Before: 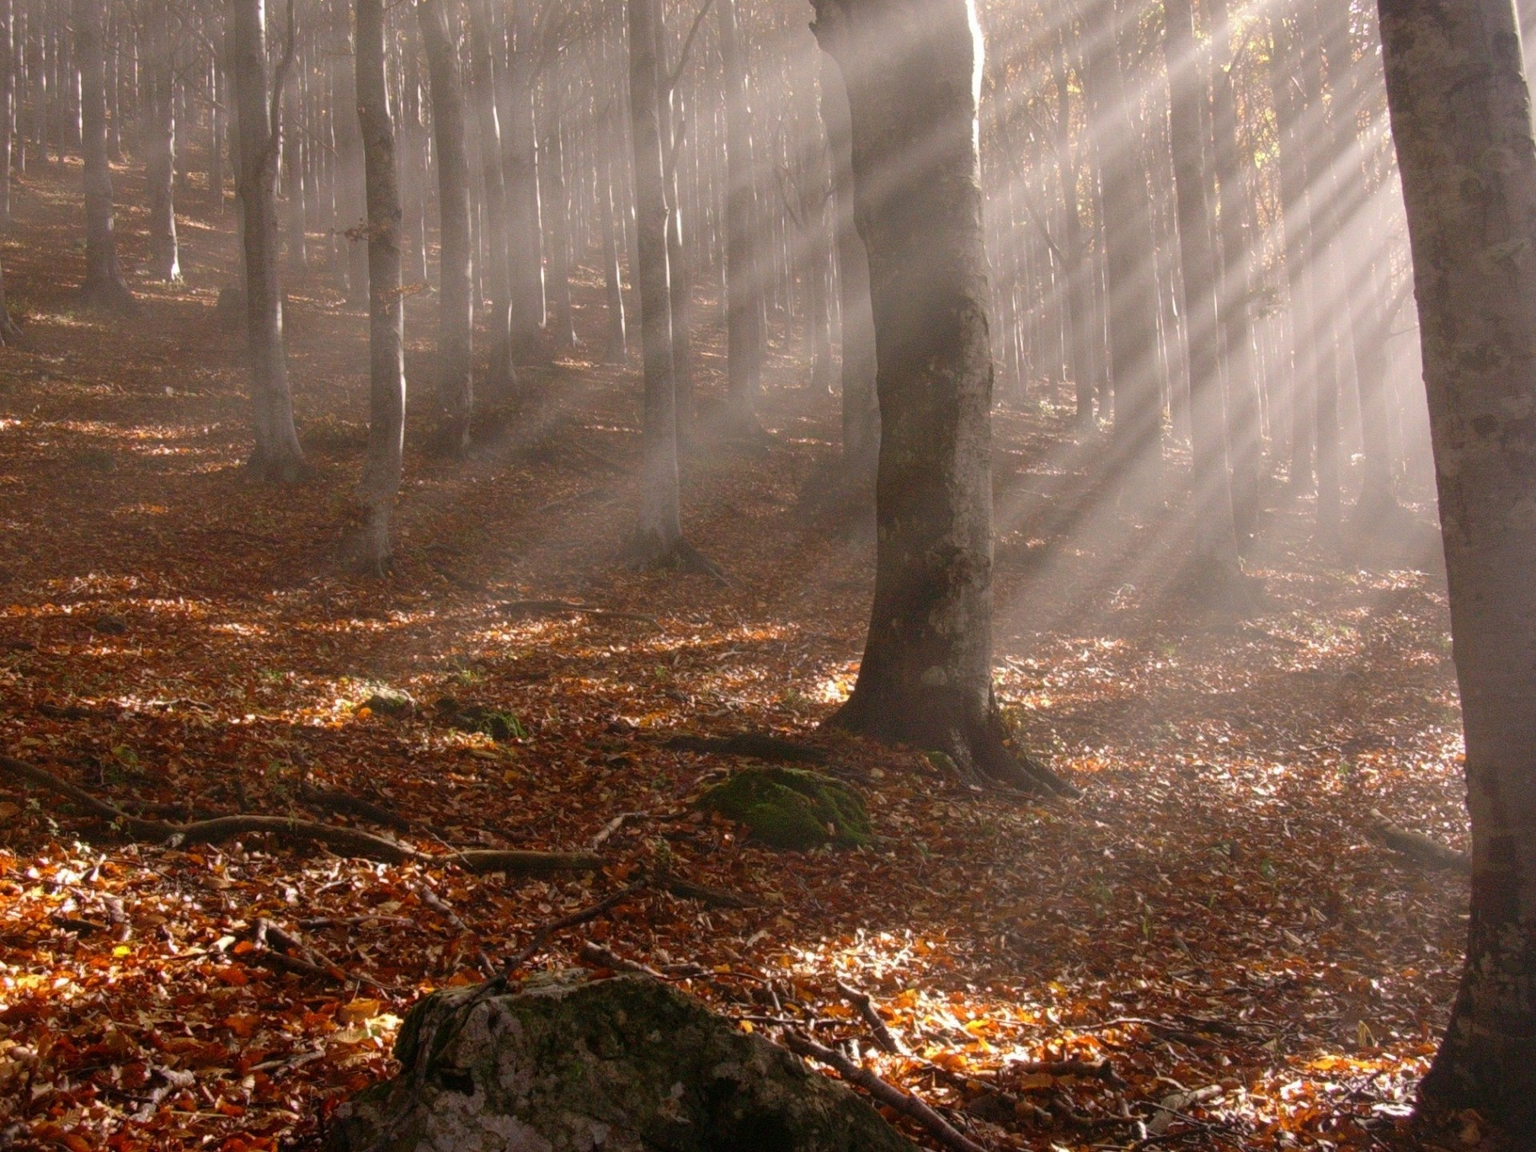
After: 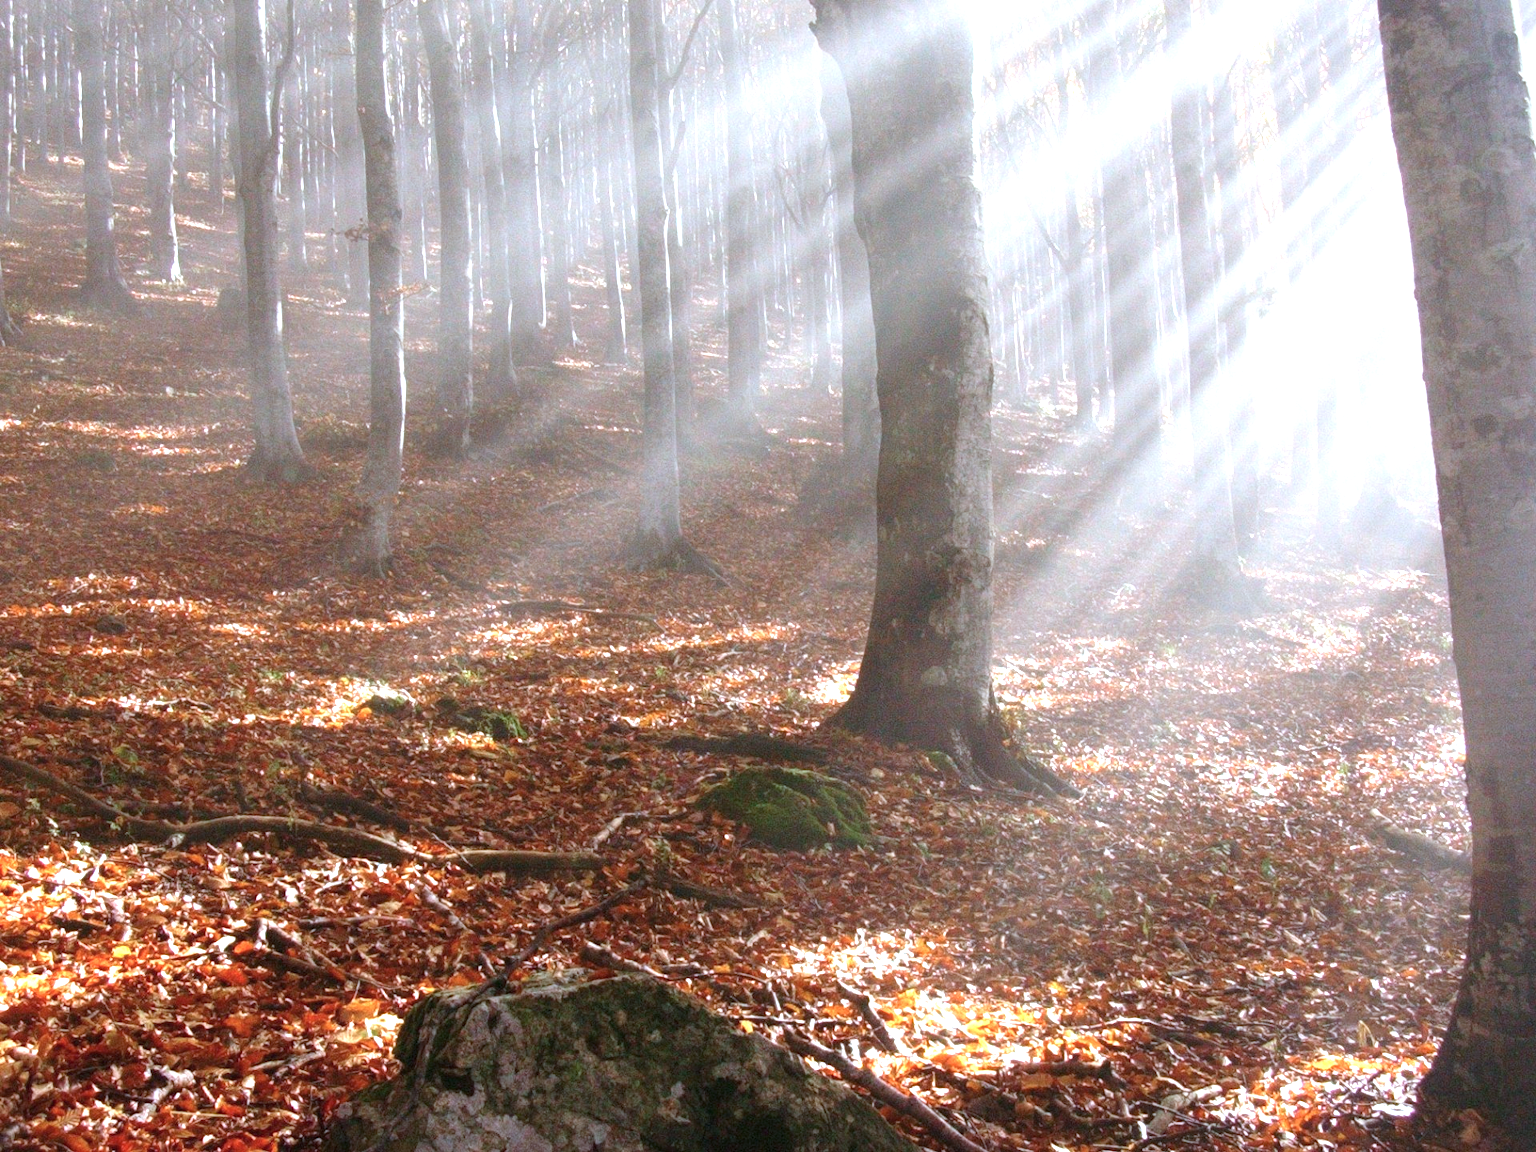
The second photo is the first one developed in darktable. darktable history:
exposure: black level correction 0, exposure 1.382 EV, compensate highlight preservation false
color correction: highlights a* -9.74, highlights b* -20.95
